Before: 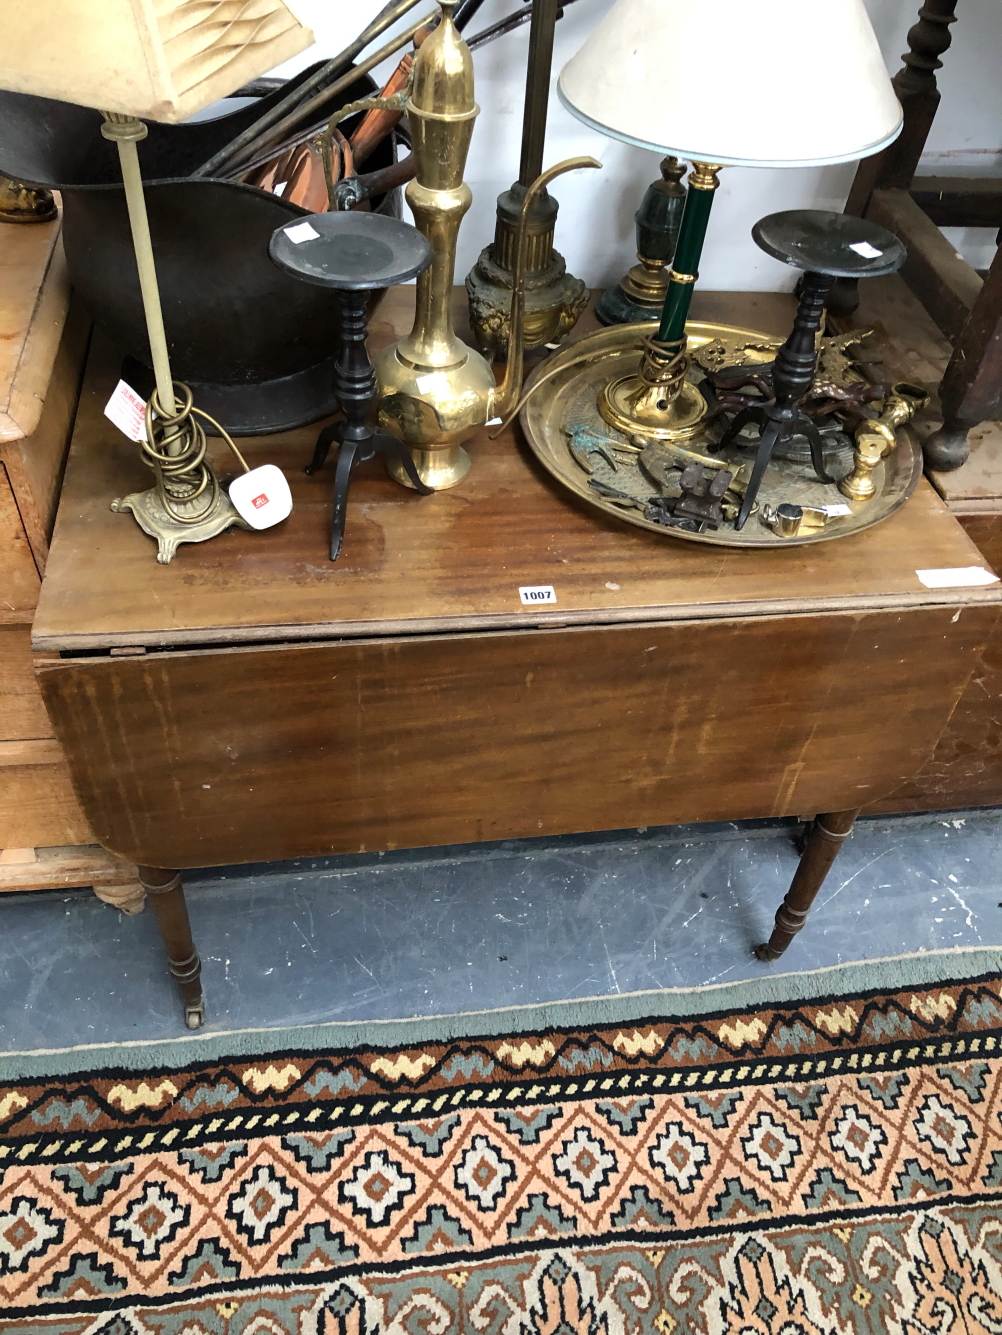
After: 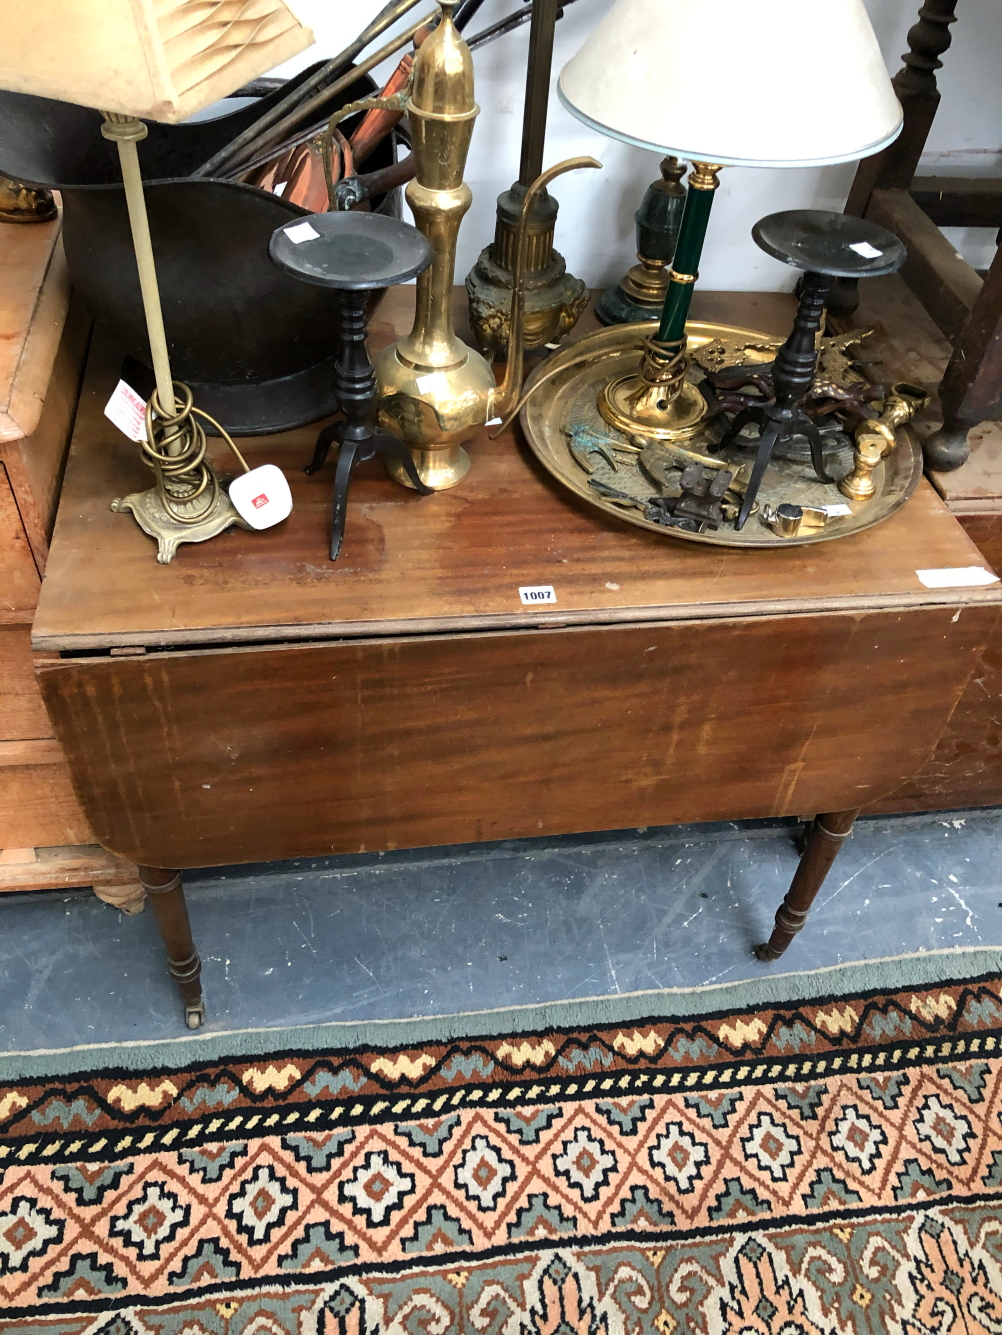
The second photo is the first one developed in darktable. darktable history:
exposure: black level correction 0, compensate exposure bias true, compensate highlight preservation false
color zones: curves: ch1 [(0.239, 0.552) (0.75, 0.5)]; ch2 [(0.25, 0.462) (0.749, 0.457)]
